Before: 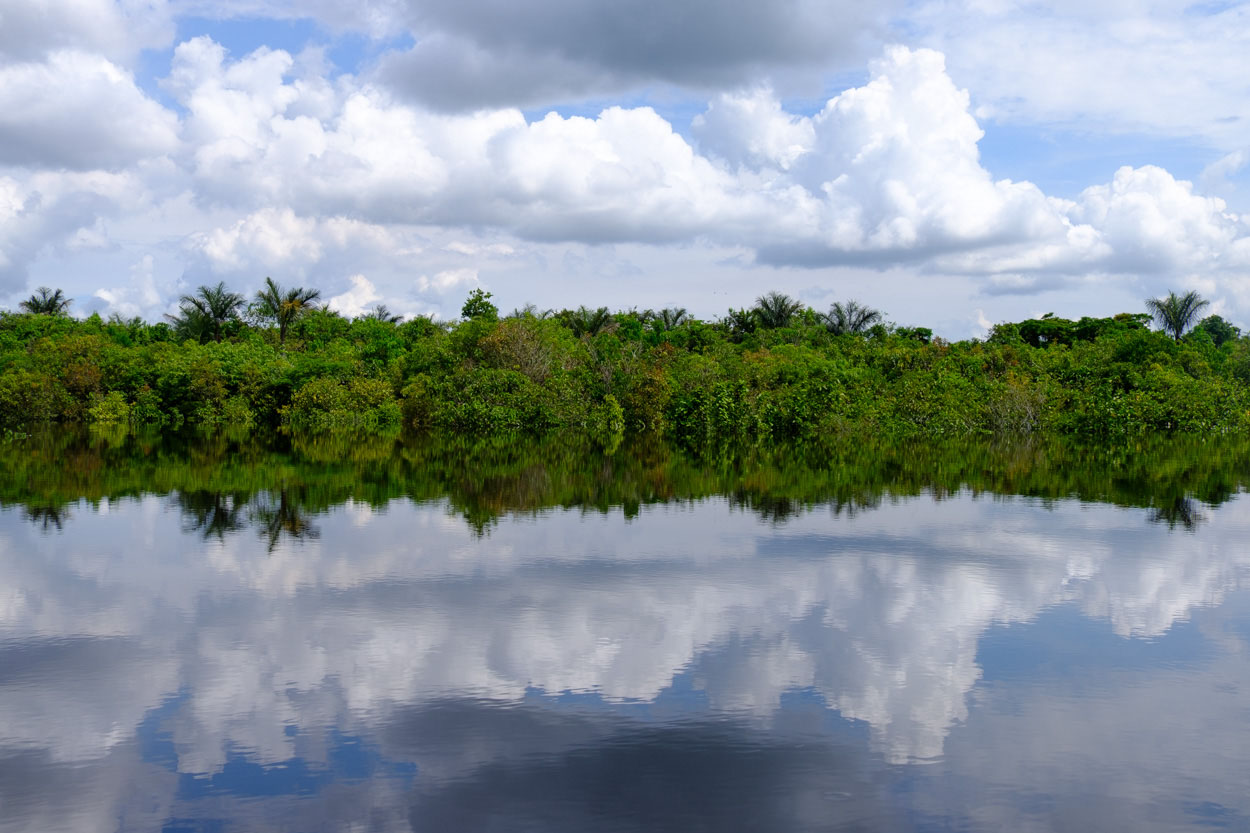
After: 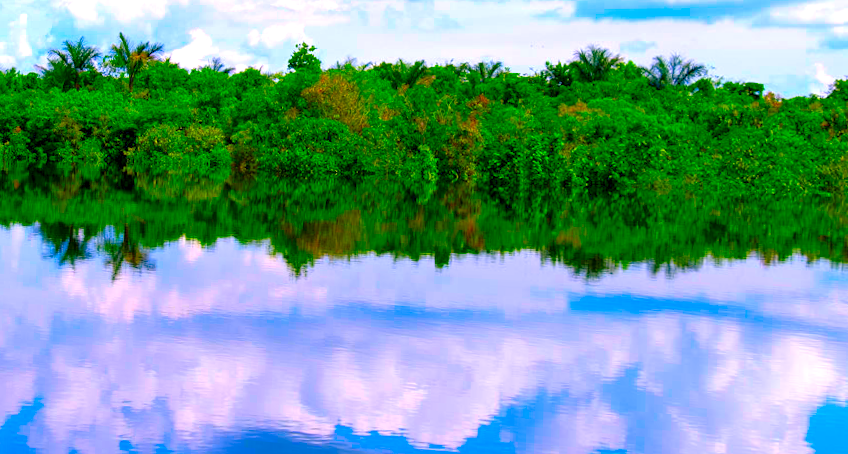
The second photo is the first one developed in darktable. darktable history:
shadows and highlights: radius 331.84, shadows 53.55, highlights -100, compress 94.63%, highlights color adjustment 73.23%, soften with gaussian
exposure: black level correction 0, exposure 0.7 EV, compensate exposure bias true, compensate highlight preservation false
color balance rgb: shadows lift › chroma 2%, shadows lift › hue 217.2°, power › chroma 0.25%, power › hue 60°, highlights gain › chroma 1.5%, highlights gain › hue 309.6°, global offset › luminance -0.25%, perceptual saturation grading › global saturation 15%, global vibrance 15%
crop: left 6.488%, top 27.668%, right 24.183%, bottom 8.656%
rotate and perspective: rotation 1.69°, lens shift (vertical) -0.023, lens shift (horizontal) -0.291, crop left 0.025, crop right 0.988, crop top 0.092, crop bottom 0.842
rgb curve: curves: ch0 [(0, 0) (0.053, 0.068) (0.122, 0.128) (1, 1)]
color correction: saturation 3
